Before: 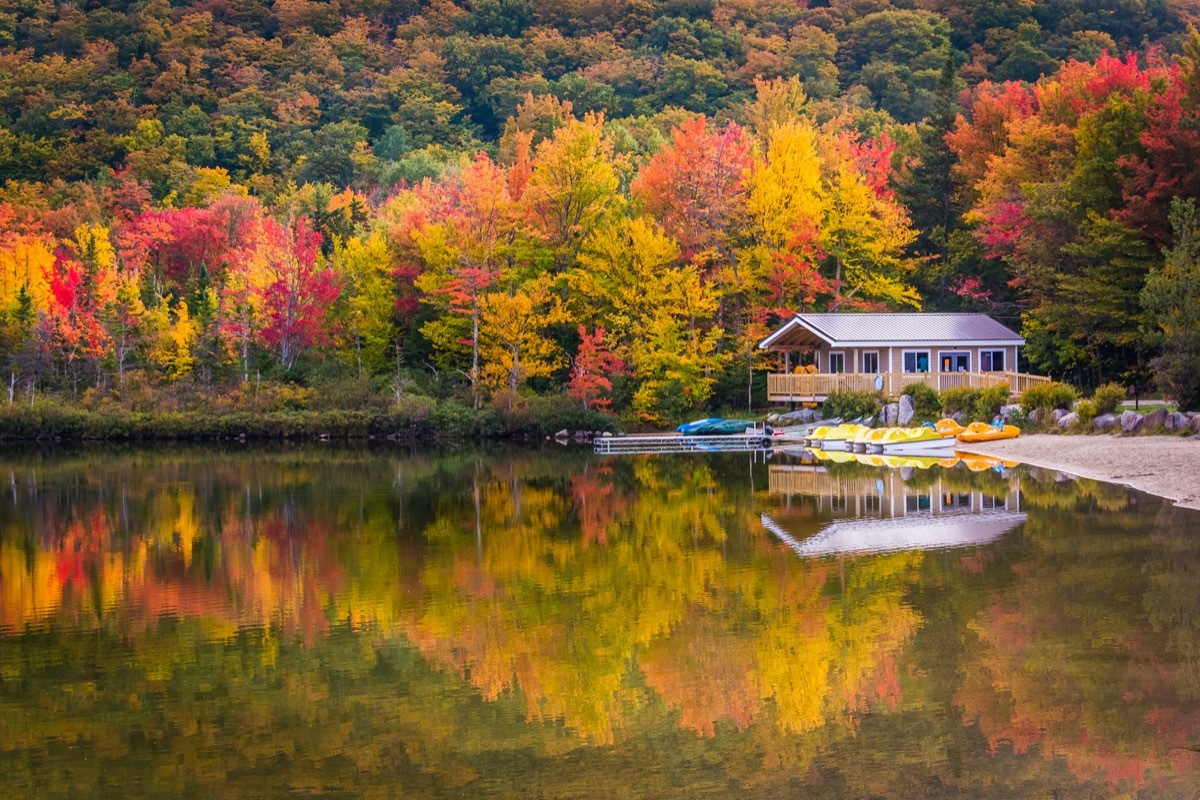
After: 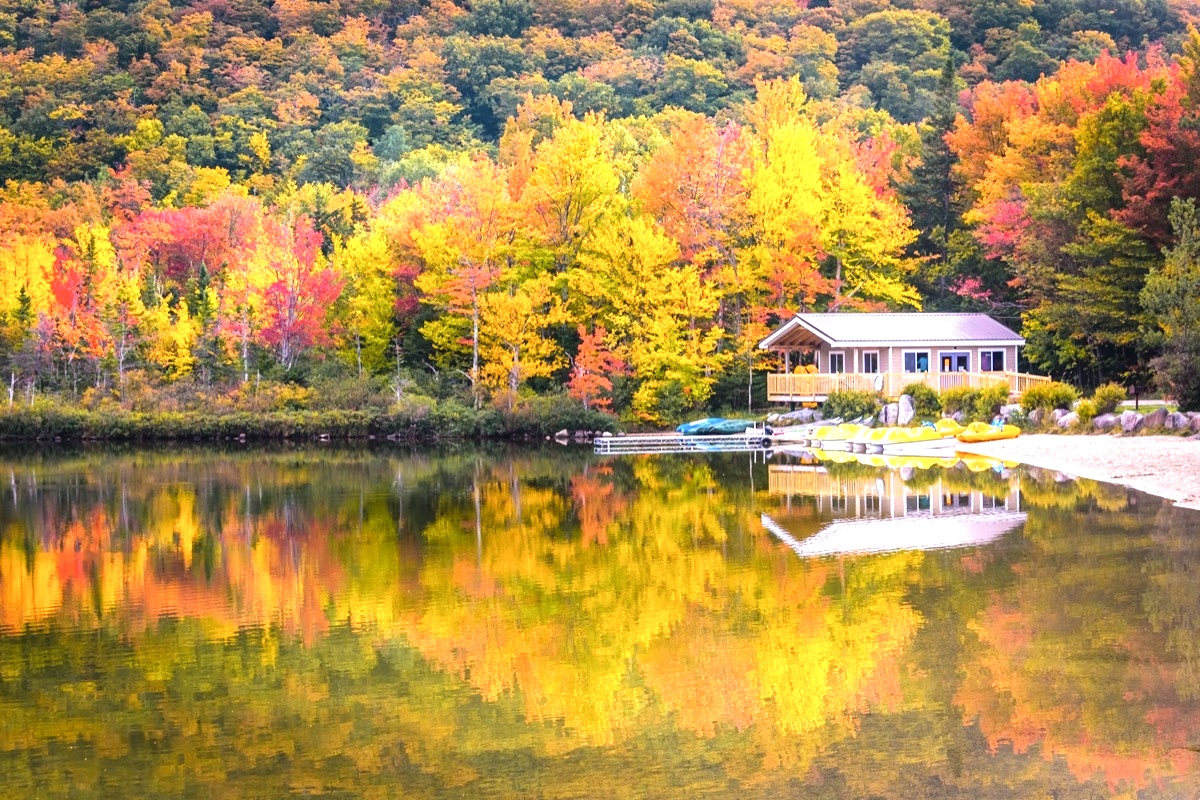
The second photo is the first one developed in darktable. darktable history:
tone curve: curves: ch0 [(0, 0.003) (0.117, 0.101) (0.257, 0.246) (0.408, 0.432) (0.611, 0.653) (0.824, 0.846) (1, 1)]; ch1 [(0, 0) (0.227, 0.197) (0.405, 0.421) (0.501, 0.501) (0.522, 0.53) (0.563, 0.572) (0.589, 0.611) (0.699, 0.709) (0.976, 0.992)]; ch2 [(0, 0) (0.208, 0.176) (0.377, 0.38) (0.5, 0.5) (0.537, 0.534) (0.571, 0.576) (0.681, 0.746) (1, 1)], color space Lab, independent channels, preserve colors none
color correction: saturation 0.85
exposure: black level correction 0, exposure 1.2 EV, compensate highlight preservation false
